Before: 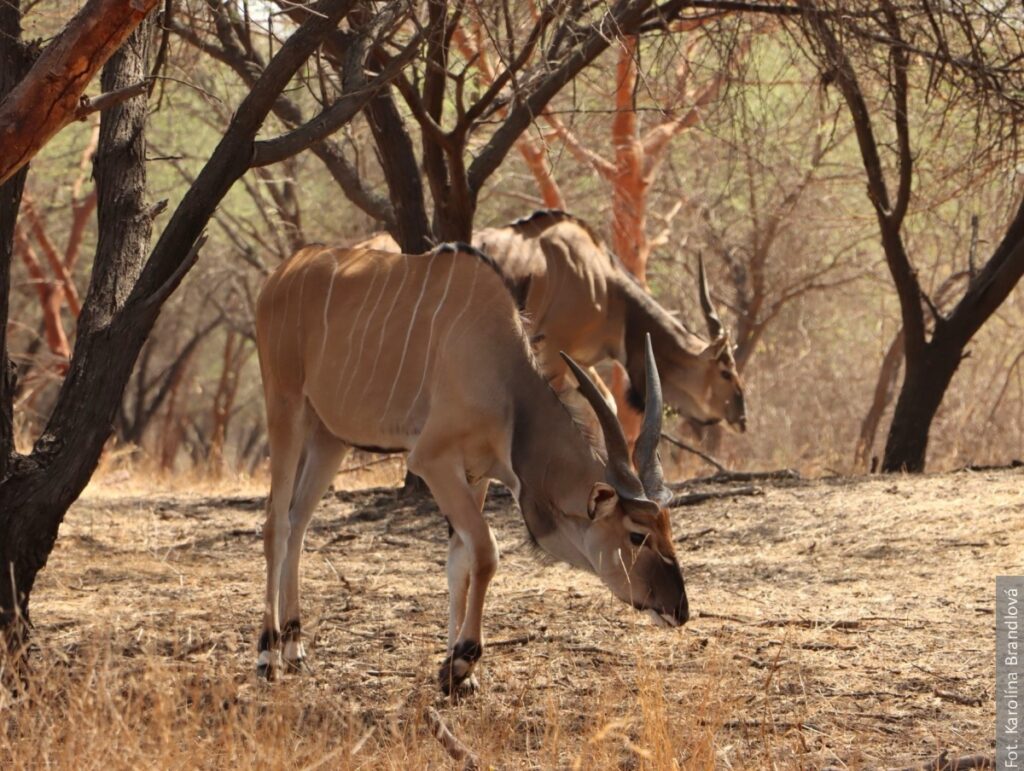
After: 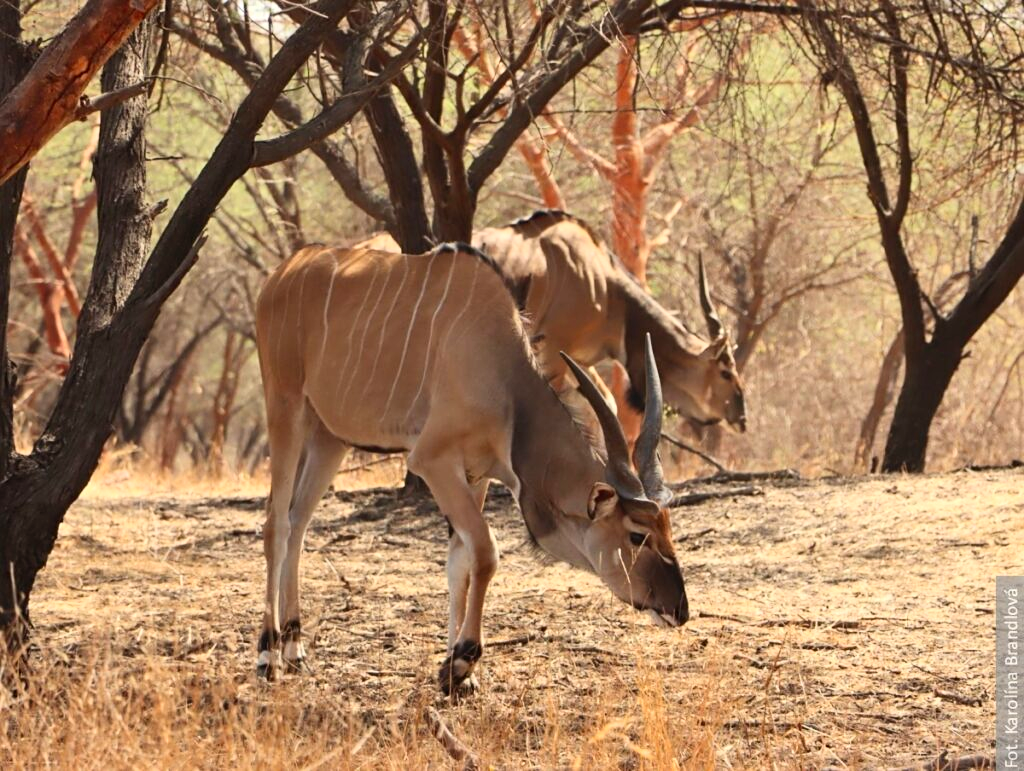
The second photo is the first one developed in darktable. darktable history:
sharpen: amount 0.2
contrast brightness saturation: contrast 0.2, brightness 0.16, saturation 0.22
